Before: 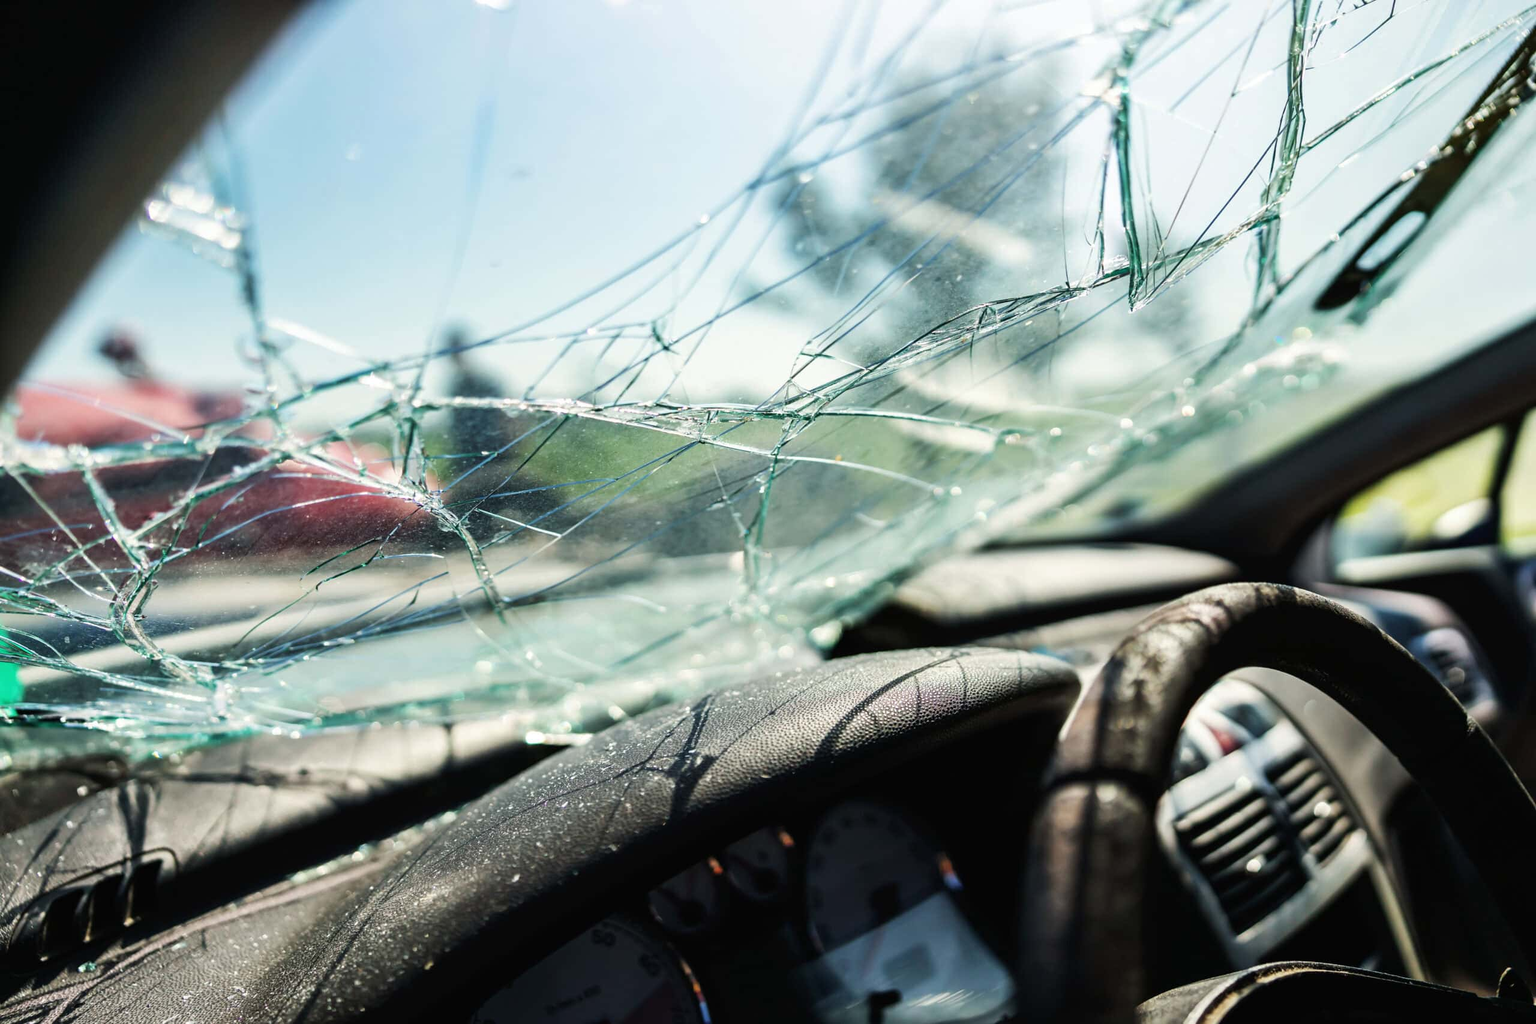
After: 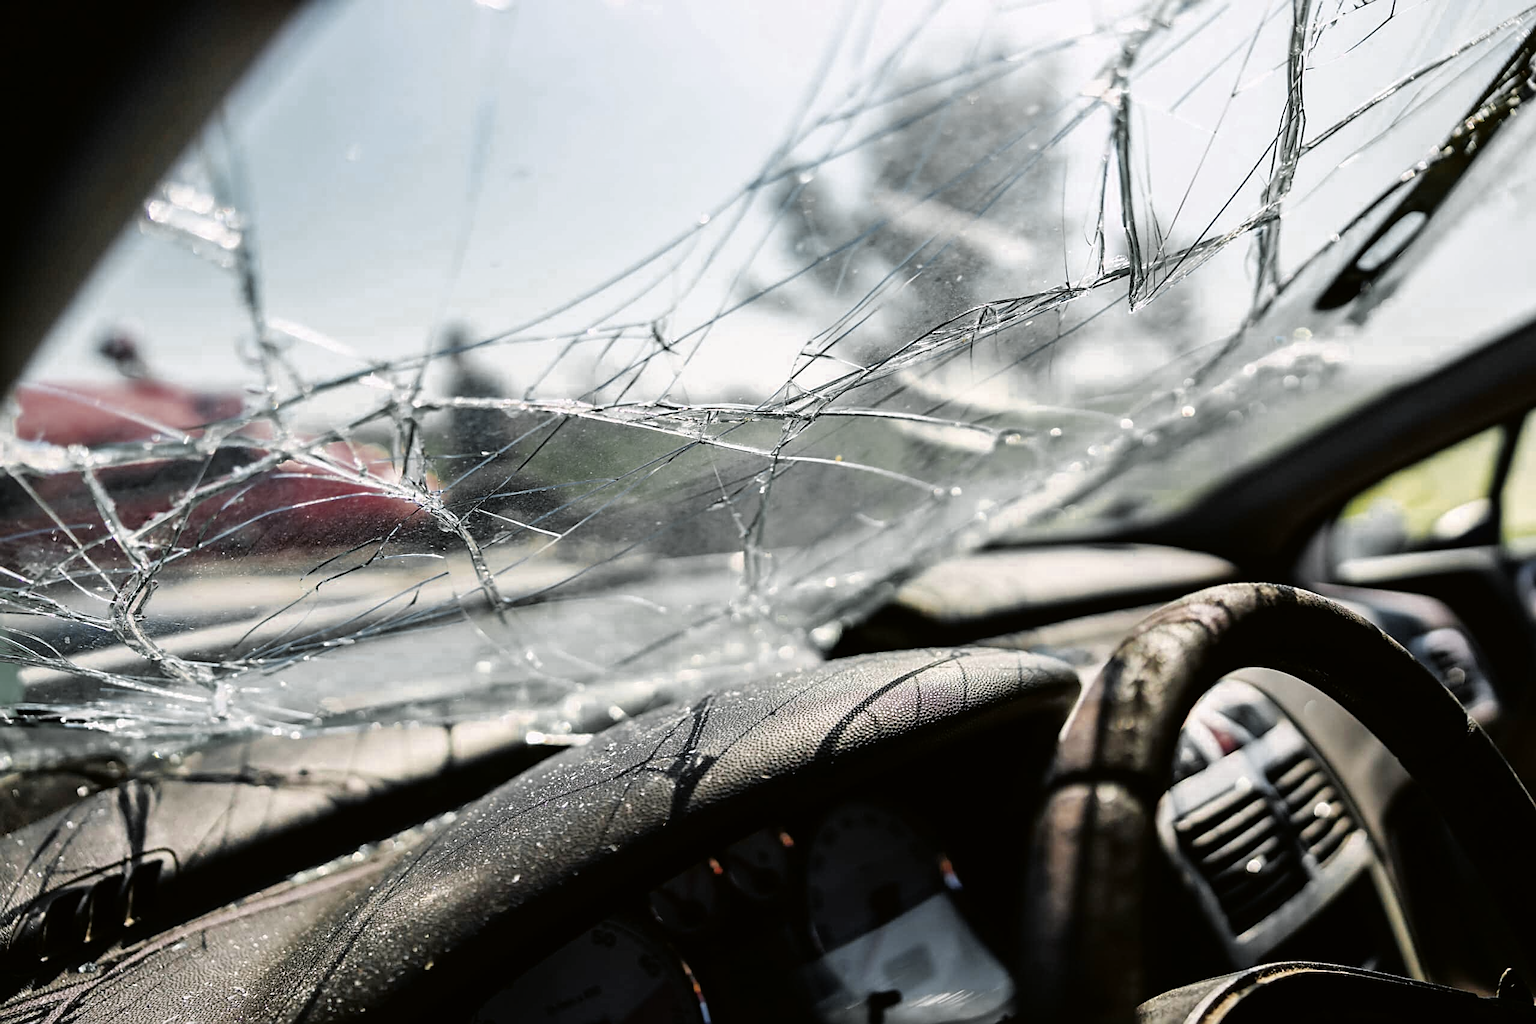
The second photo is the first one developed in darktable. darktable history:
color correction: highlights a* 3.12, highlights b* -1.55, shadows a* -0.101, shadows b* 2.52, saturation 0.98
color zones: curves: ch0 [(0.035, 0.242) (0.25, 0.5) (0.384, 0.214) (0.488, 0.255) (0.75, 0.5)]; ch1 [(0.063, 0.379) (0.25, 0.5) (0.354, 0.201) (0.489, 0.085) (0.729, 0.271)]; ch2 [(0.25, 0.5) (0.38, 0.517) (0.442, 0.51) (0.735, 0.456)]
sharpen: on, module defaults
rgb curve: curves: ch0 [(0, 0) (0.136, 0.078) (0.262, 0.245) (0.414, 0.42) (1, 1)], compensate middle gray true, preserve colors basic power
